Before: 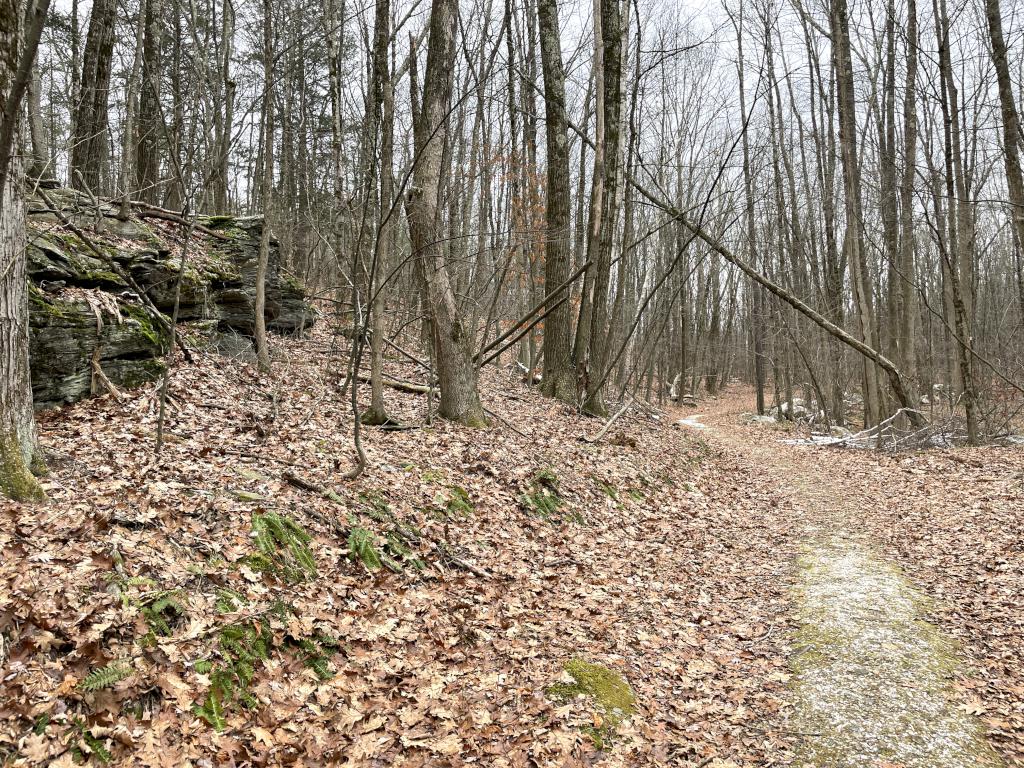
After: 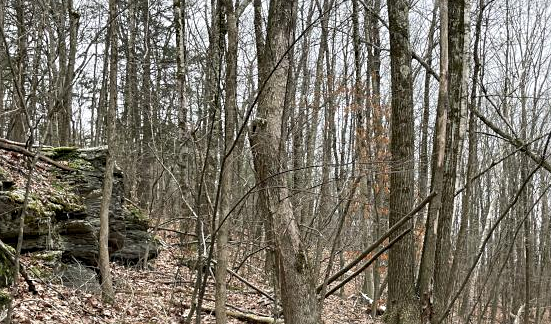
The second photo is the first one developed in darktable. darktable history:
sharpen: amount 0.2
crop: left 15.306%, top 9.065%, right 30.789%, bottom 48.638%
